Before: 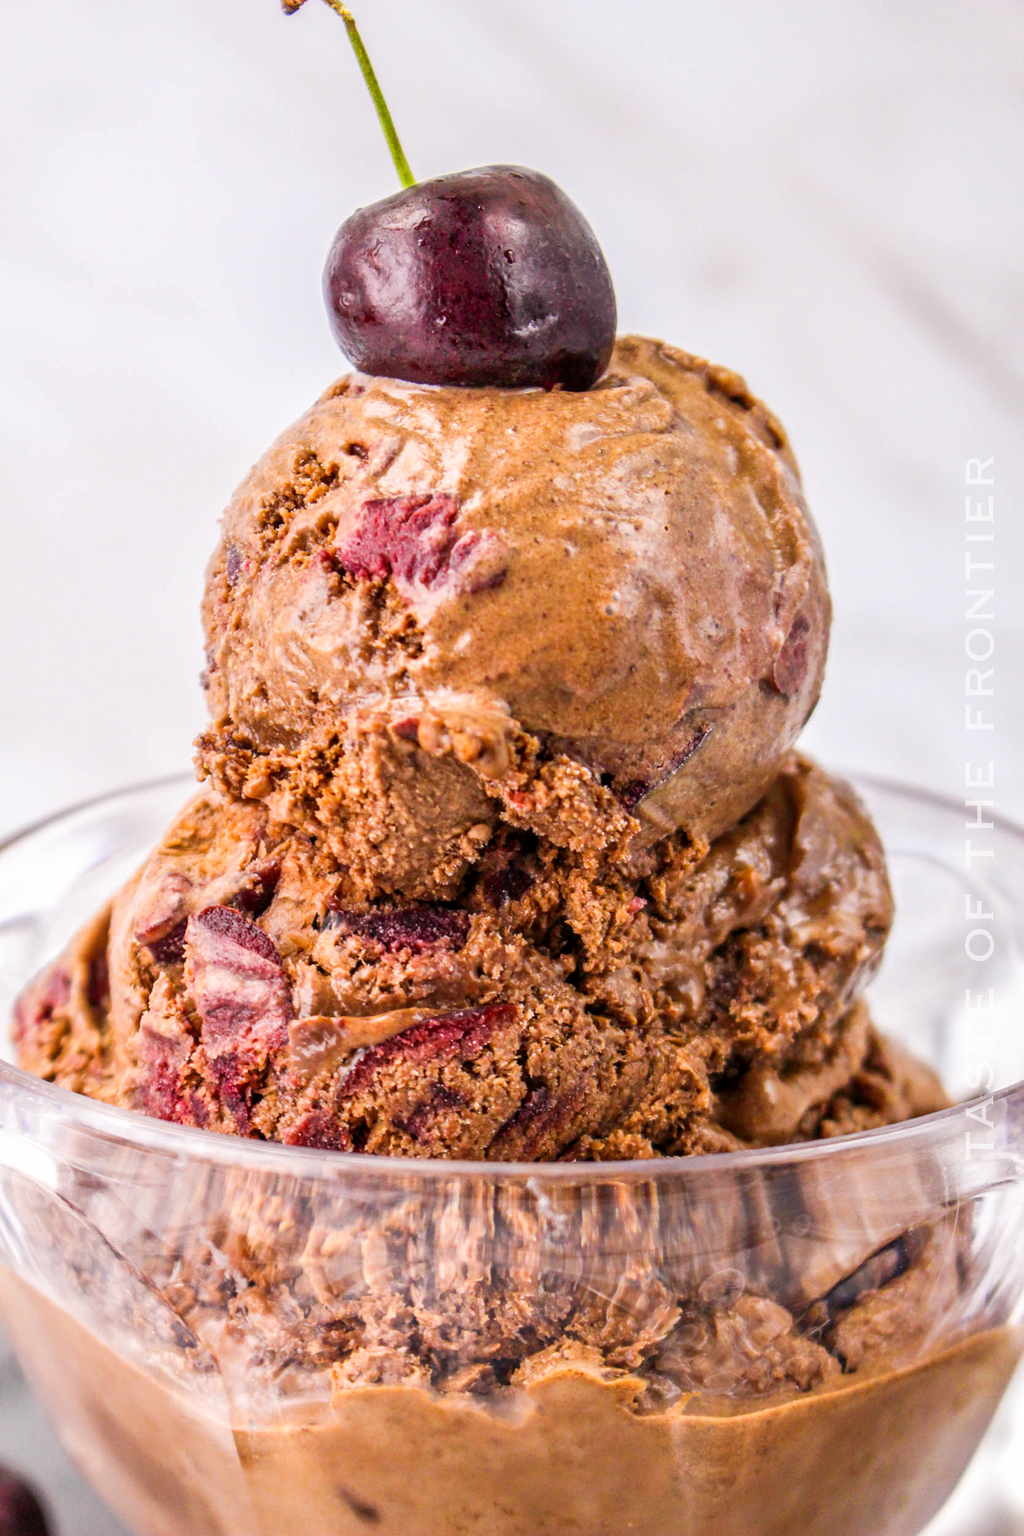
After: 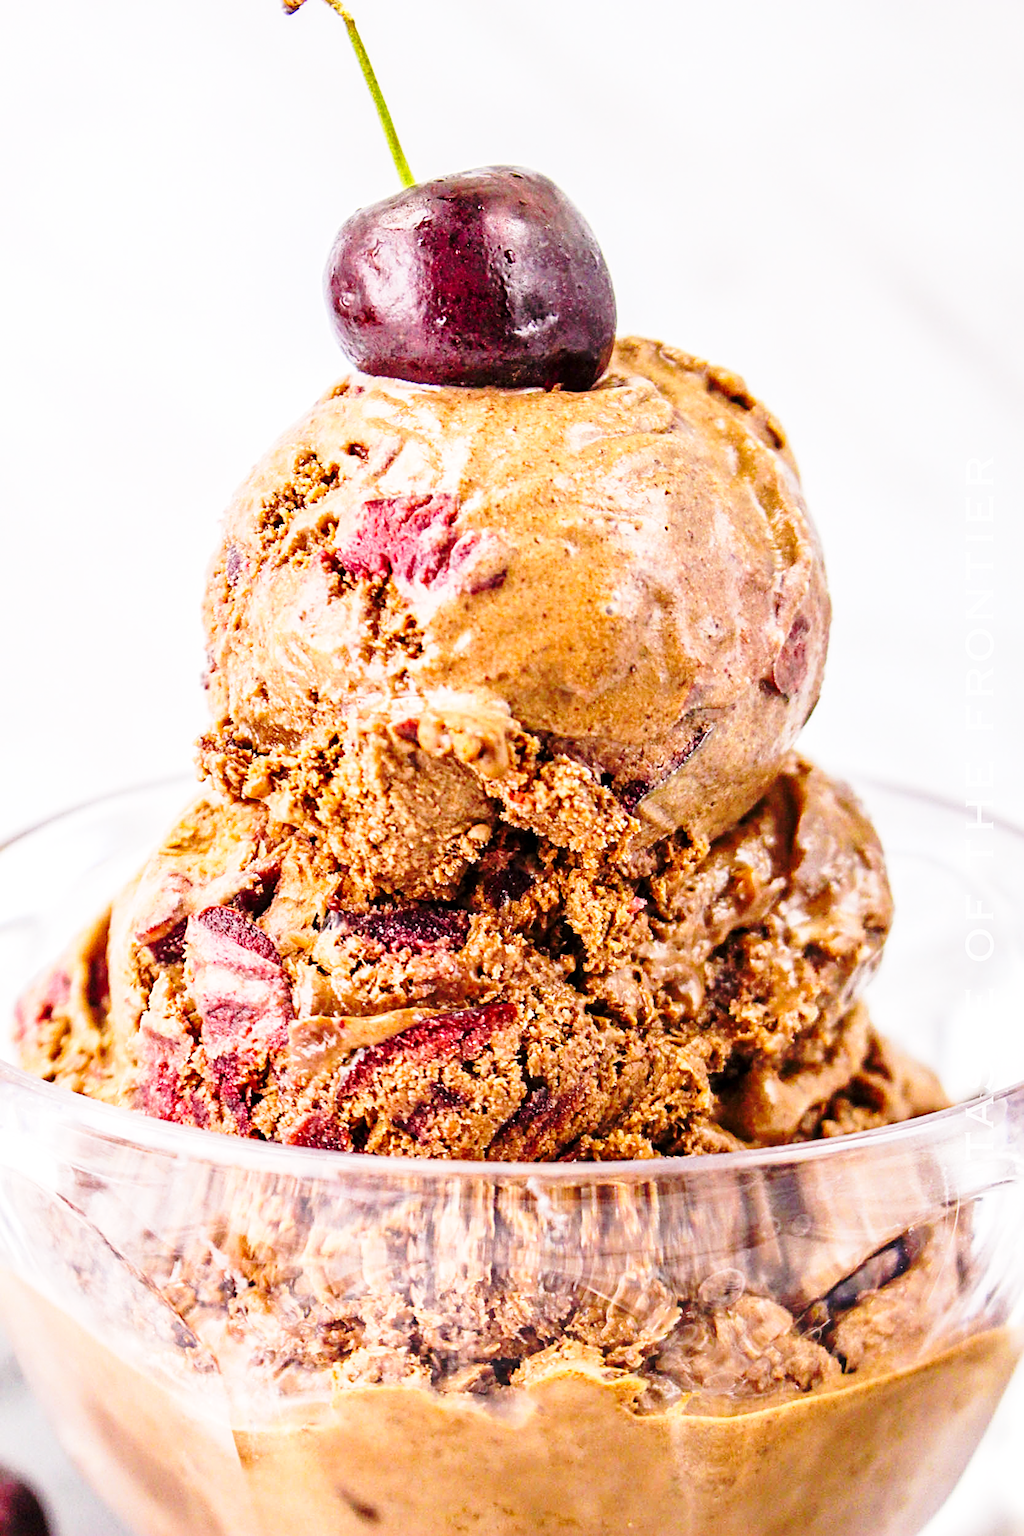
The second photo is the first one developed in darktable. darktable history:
sharpen: on, module defaults
base curve: curves: ch0 [(0, 0) (0.032, 0.037) (0.105, 0.228) (0.435, 0.76) (0.856, 0.983) (1, 1)], preserve colors none
